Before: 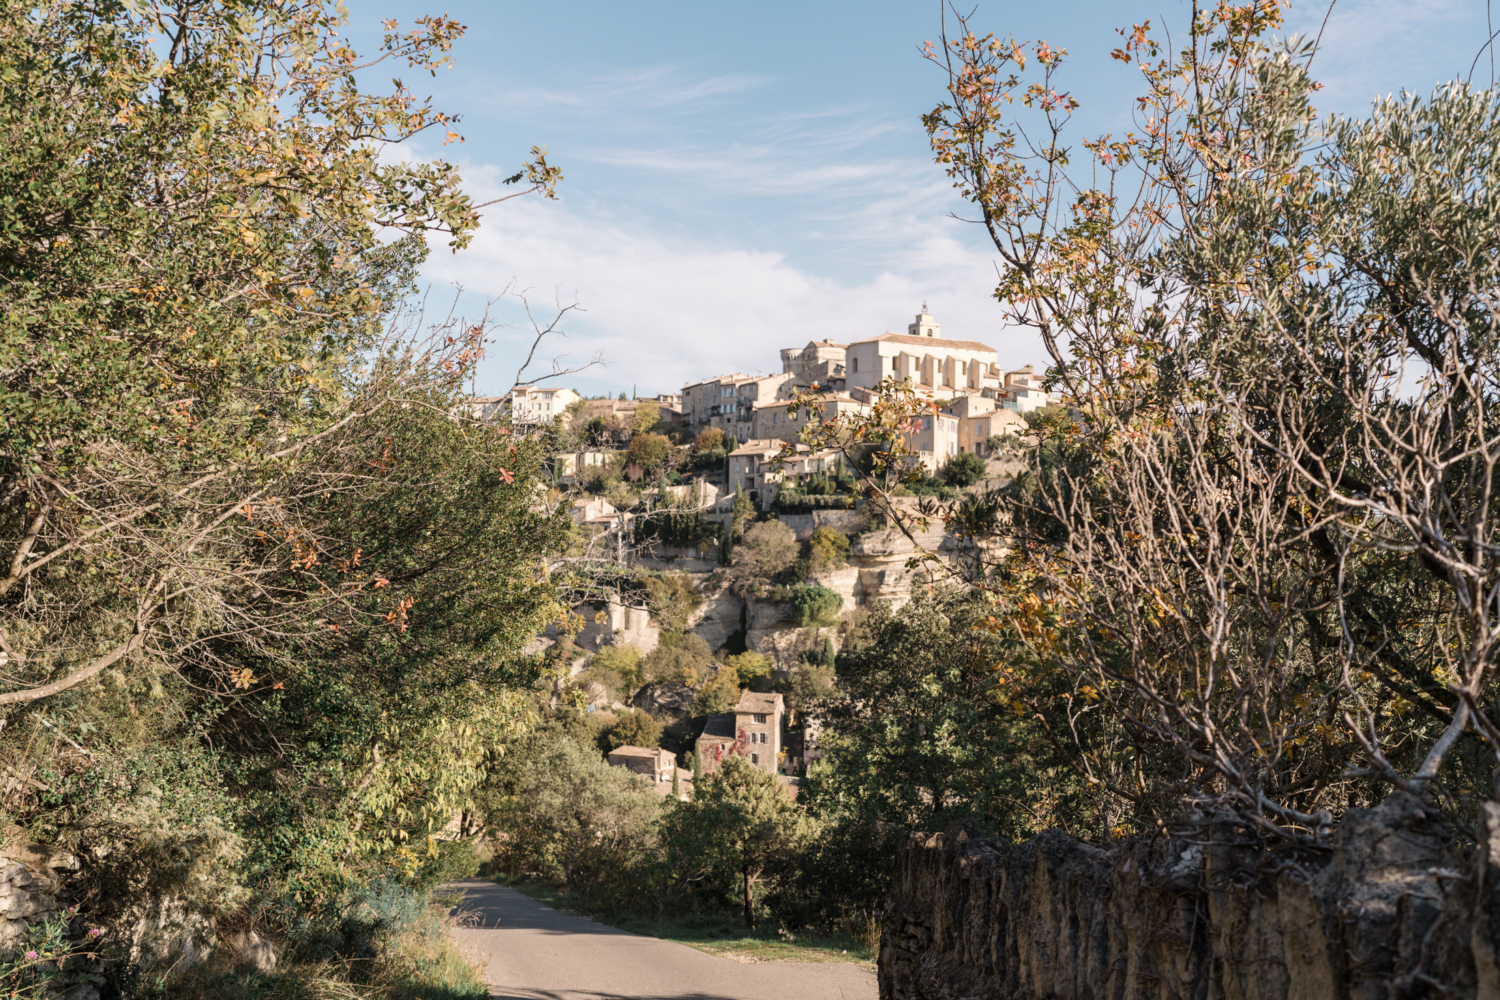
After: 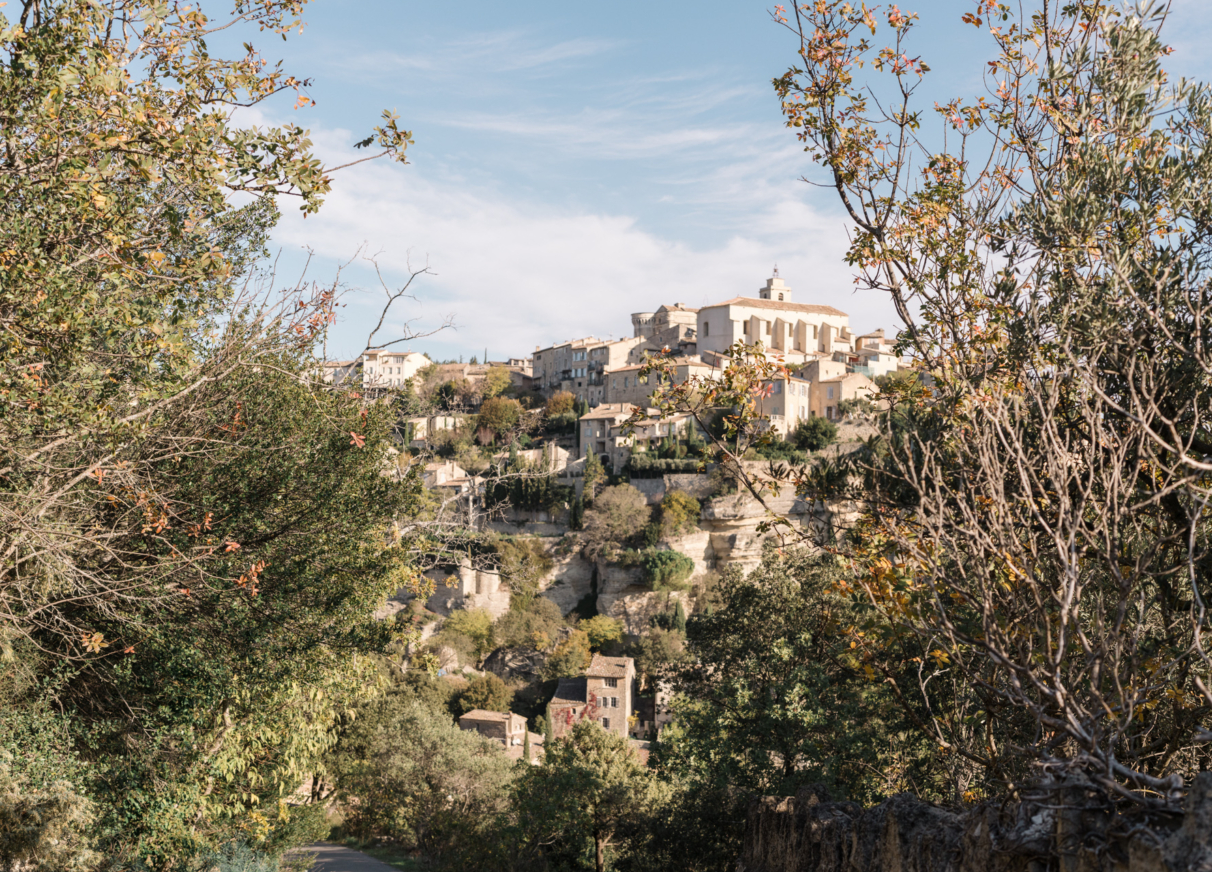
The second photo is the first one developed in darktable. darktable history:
crop: left 9.984%, top 3.616%, right 9.182%, bottom 9.181%
